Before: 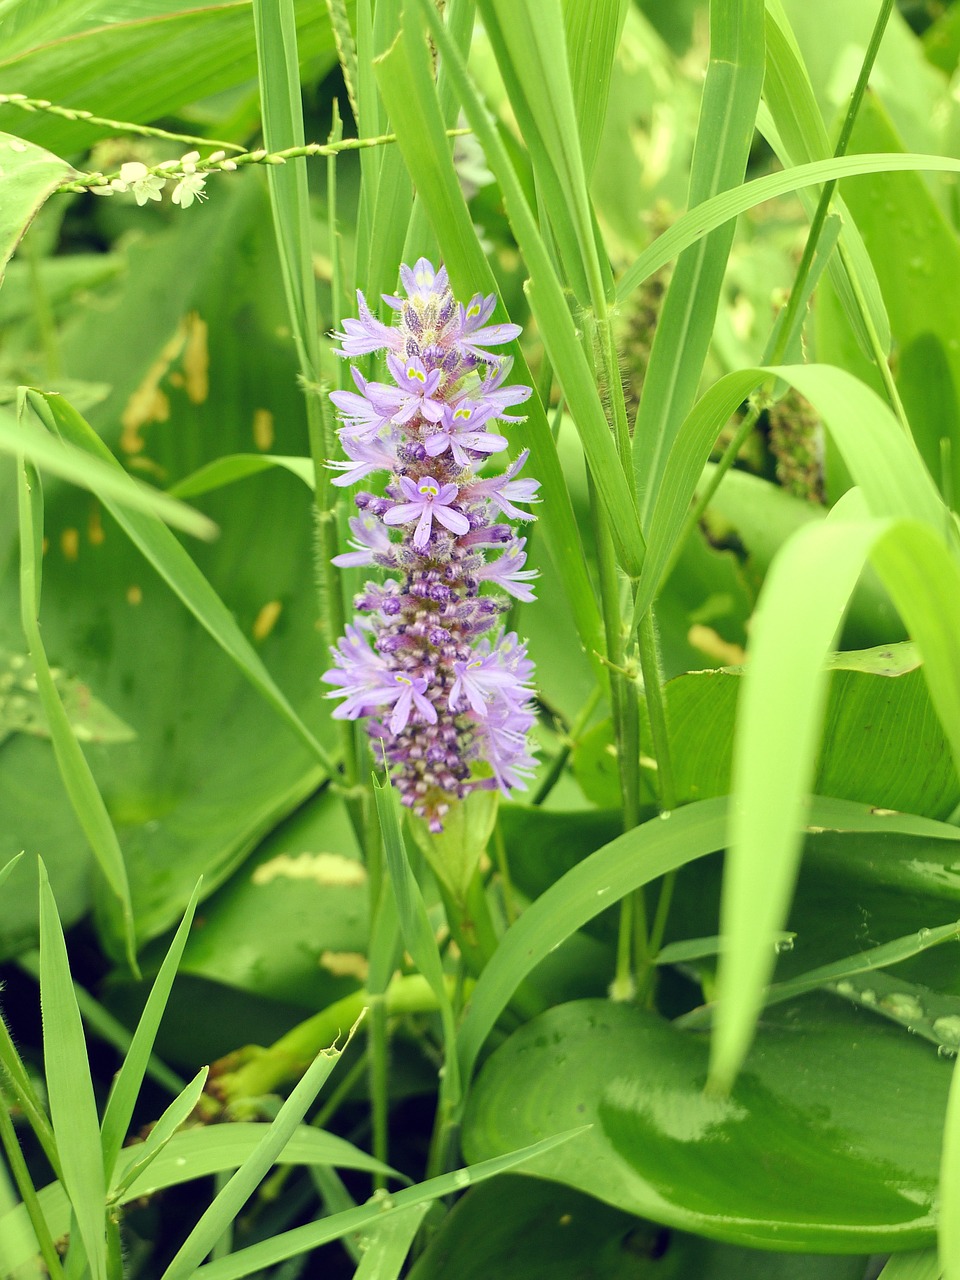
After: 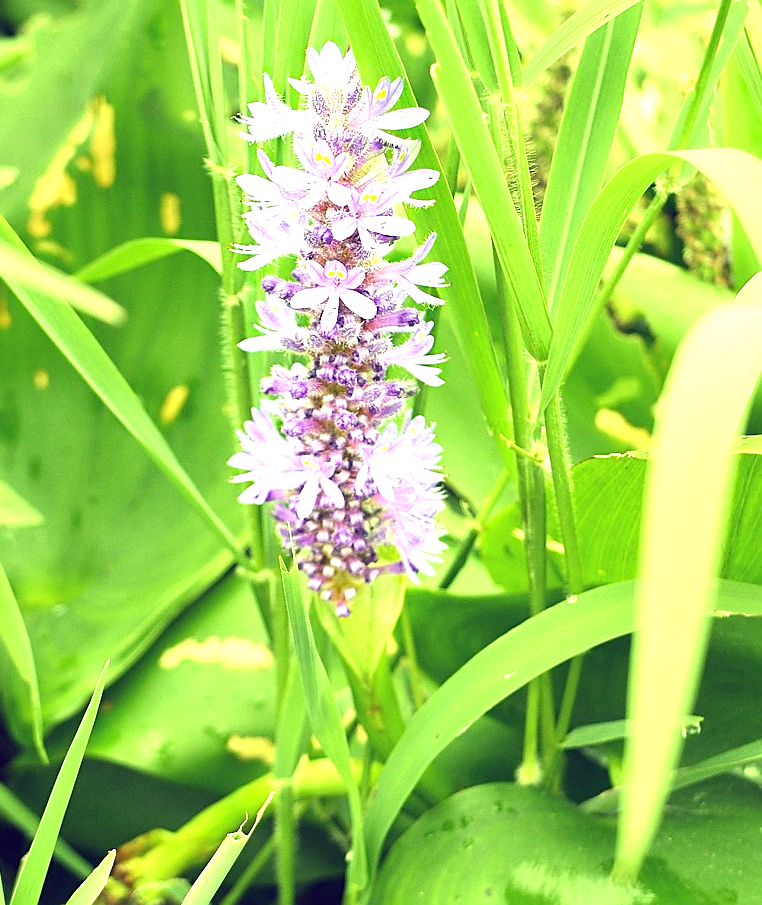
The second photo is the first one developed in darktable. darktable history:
exposure: black level correction 0, exposure 1.1 EV, compensate highlight preservation false
sharpen: on, module defaults
crop: left 9.712%, top 16.928%, right 10.845%, bottom 12.332%
